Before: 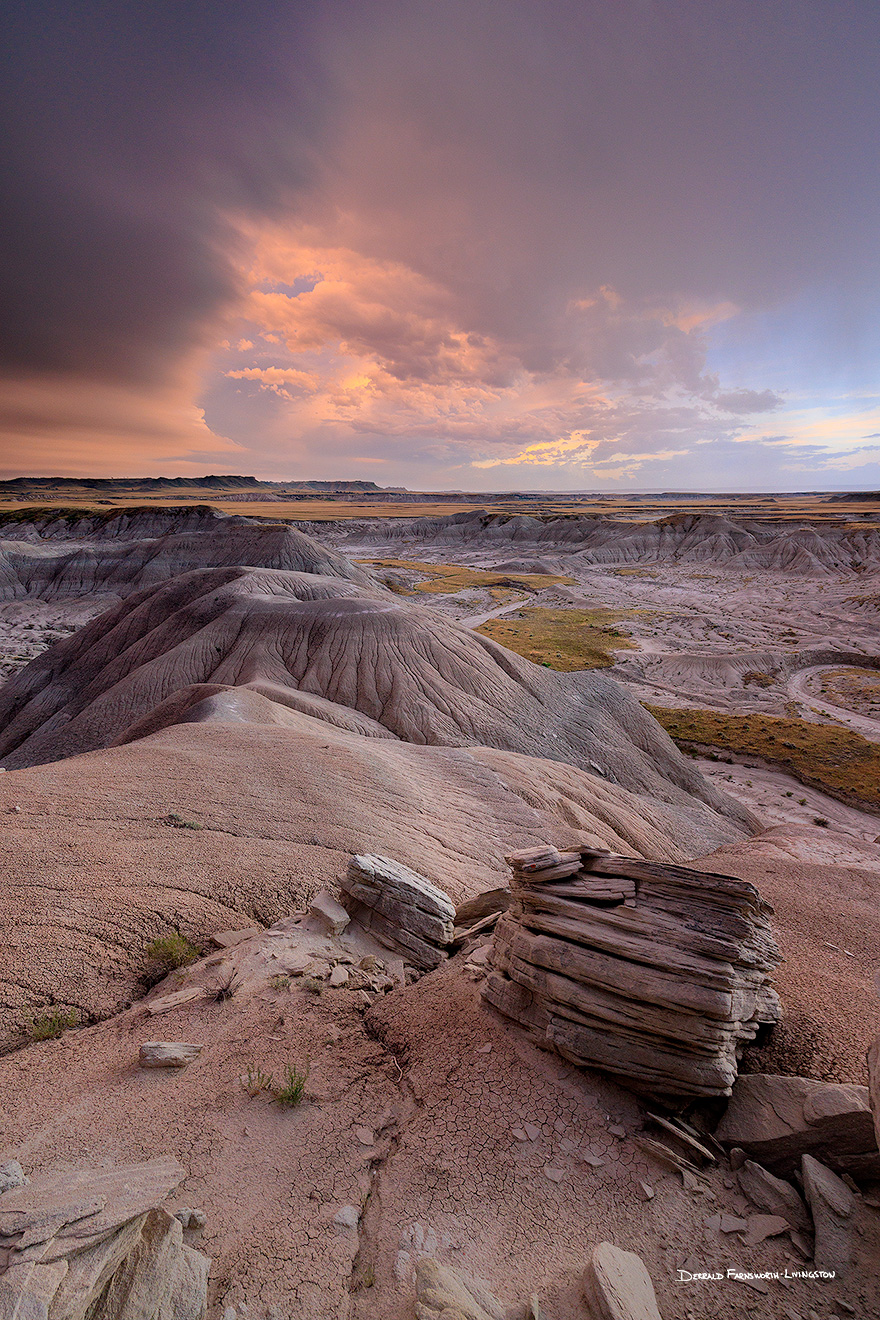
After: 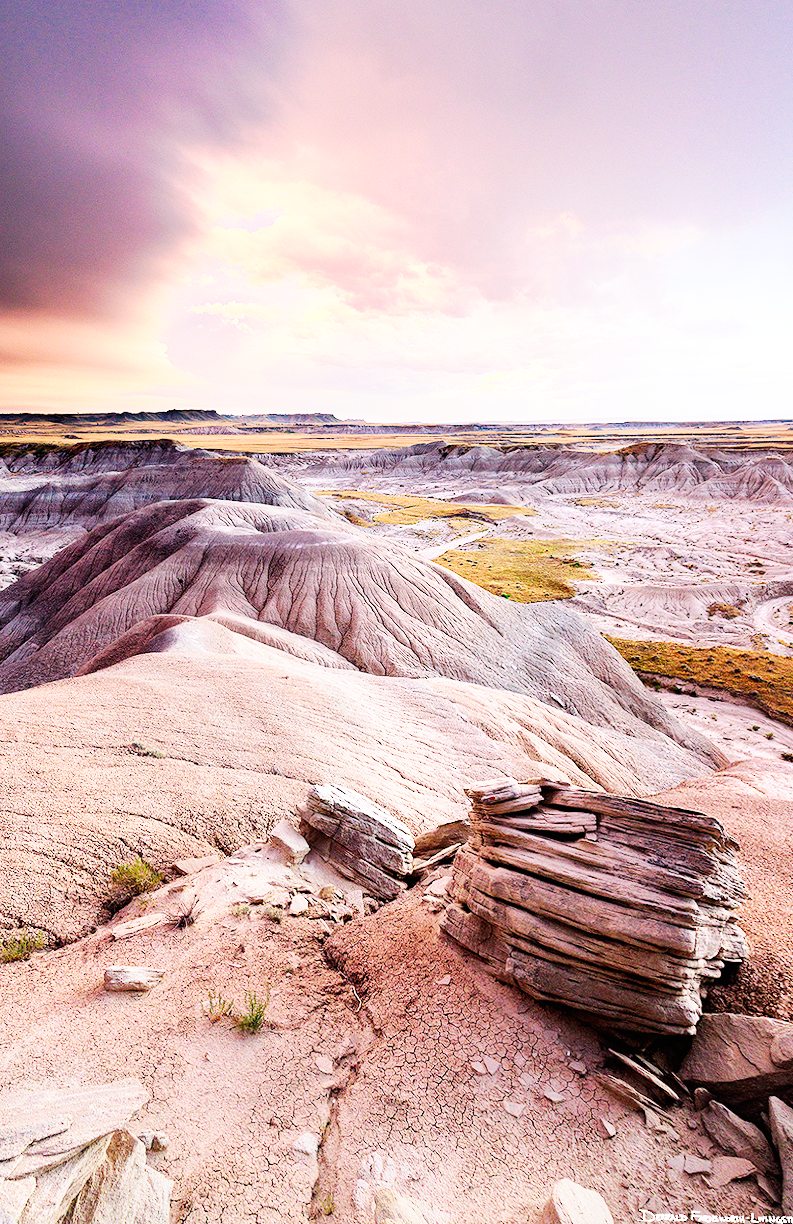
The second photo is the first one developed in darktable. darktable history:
exposure: exposure 0.636 EV, compensate highlight preservation false
crop: left 3.305%, top 6.436%, right 6.389%, bottom 3.258%
rotate and perspective: lens shift (horizontal) -0.055, automatic cropping off
base curve: curves: ch0 [(0, 0) (0.007, 0.004) (0.027, 0.03) (0.046, 0.07) (0.207, 0.54) (0.442, 0.872) (0.673, 0.972) (1, 1)], preserve colors none
